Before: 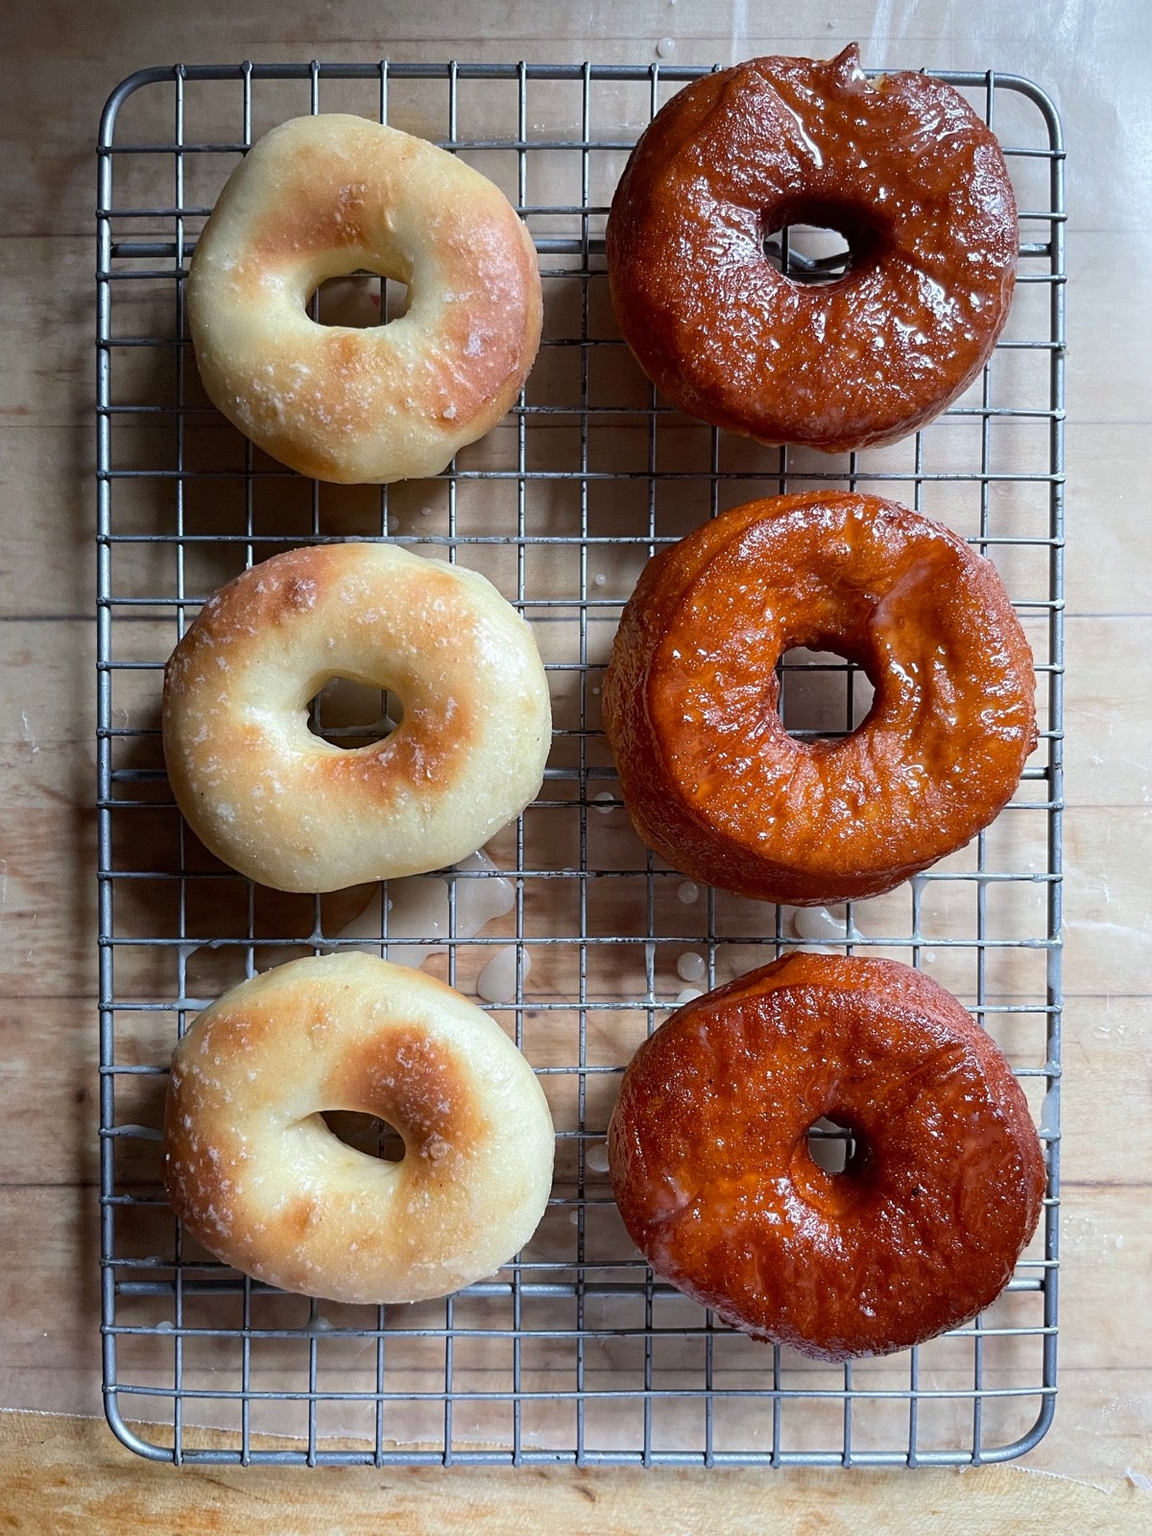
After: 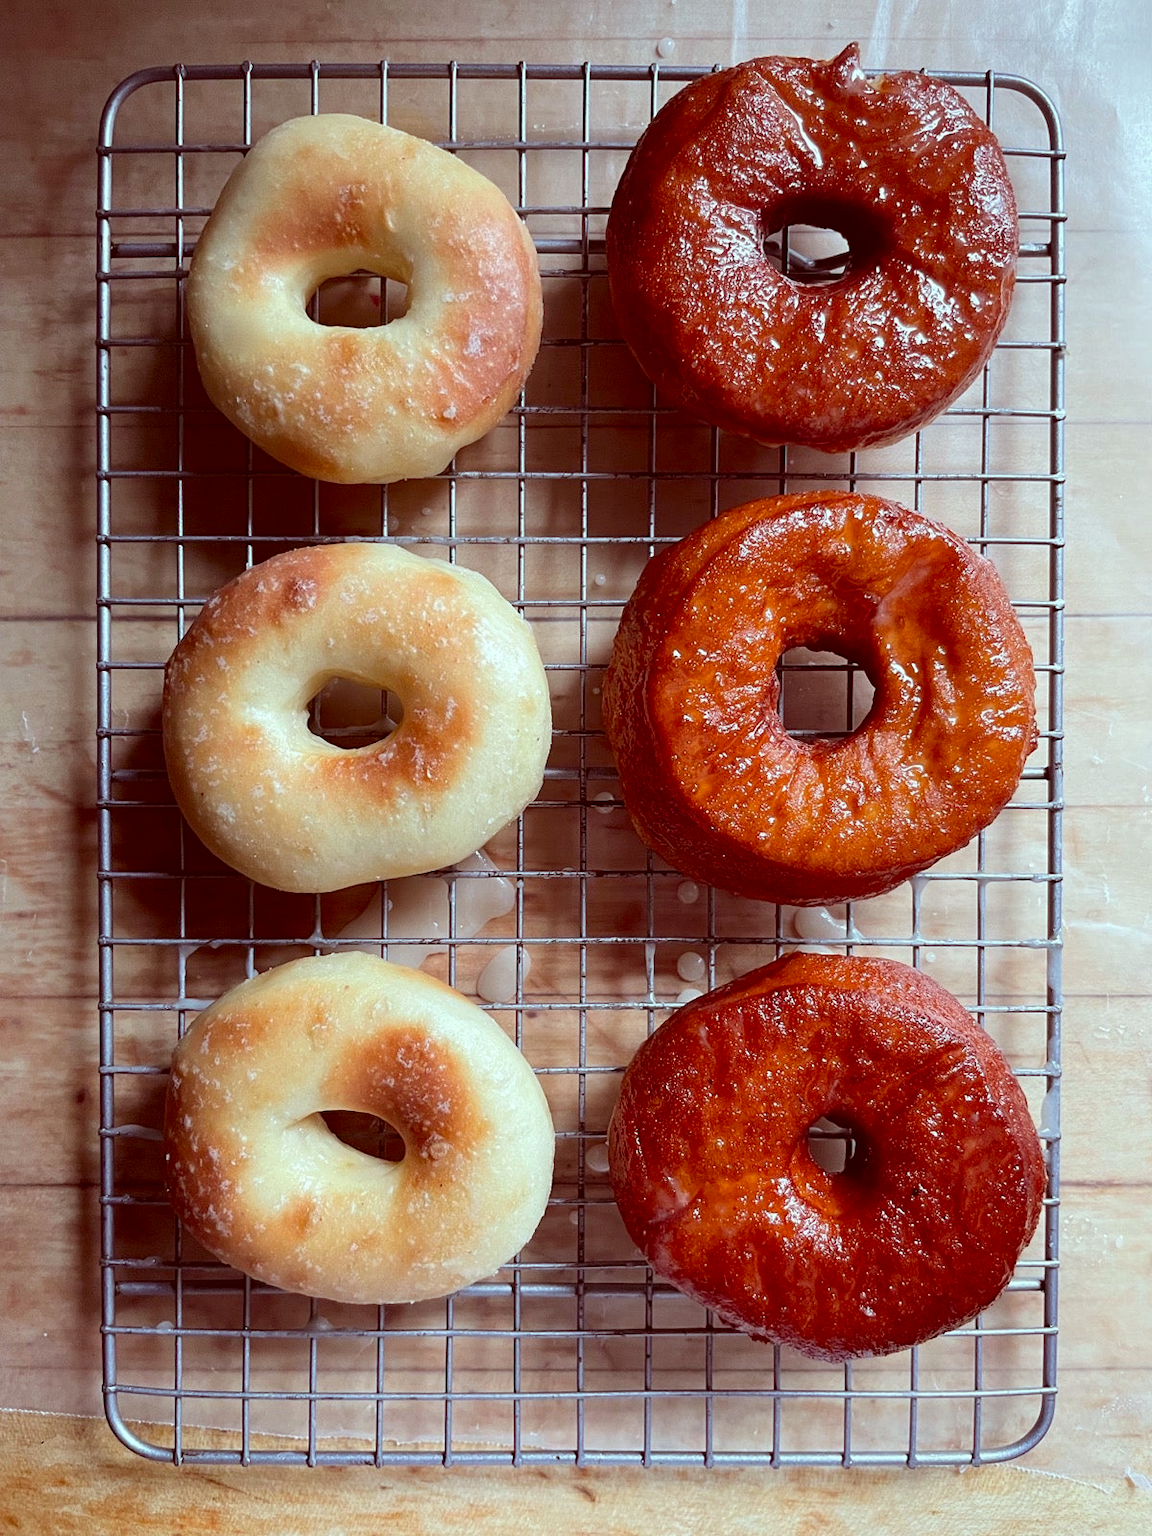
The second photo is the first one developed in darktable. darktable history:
color correction: highlights a* -7.08, highlights b* -0.2, shadows a* 20.73, shadows b* 11.01
